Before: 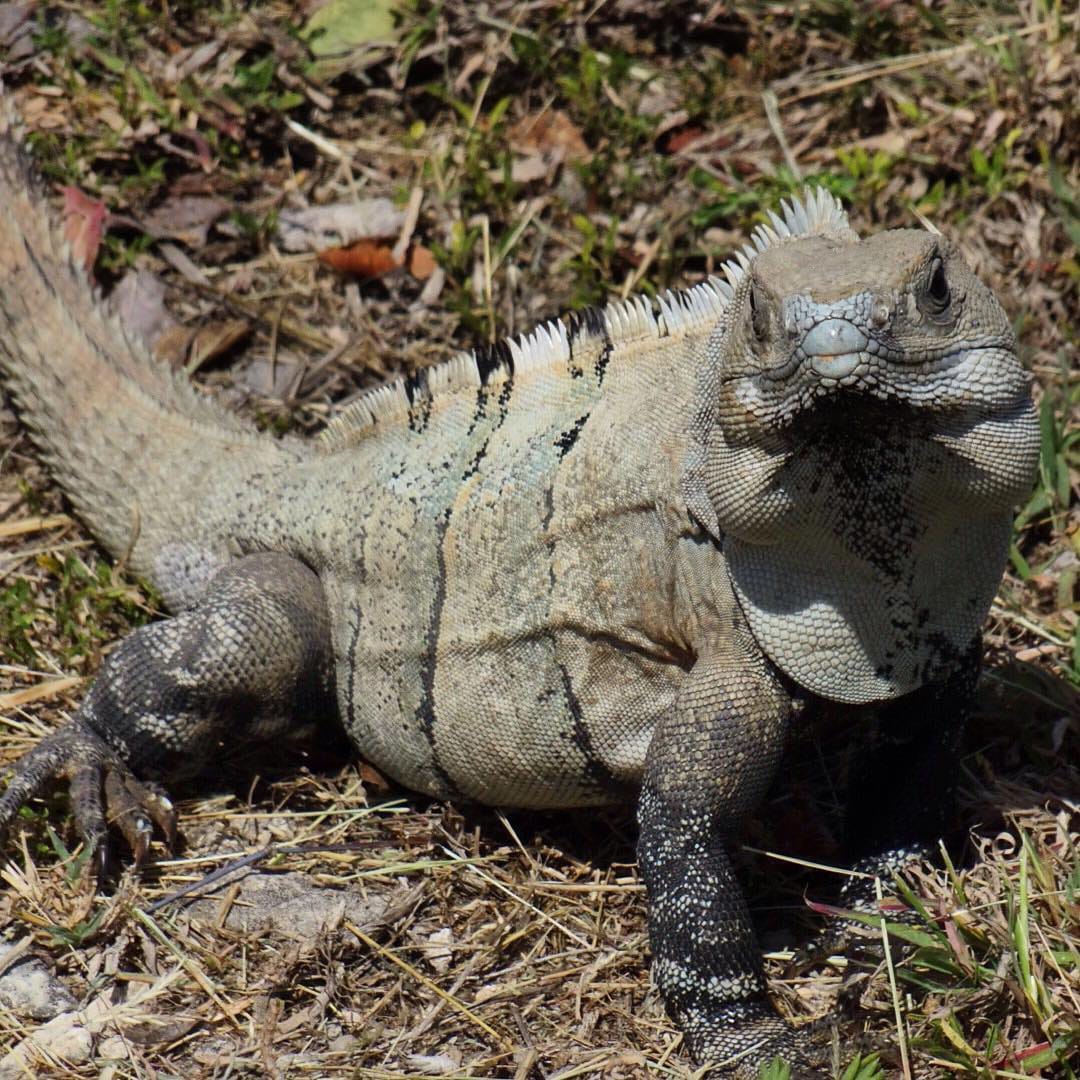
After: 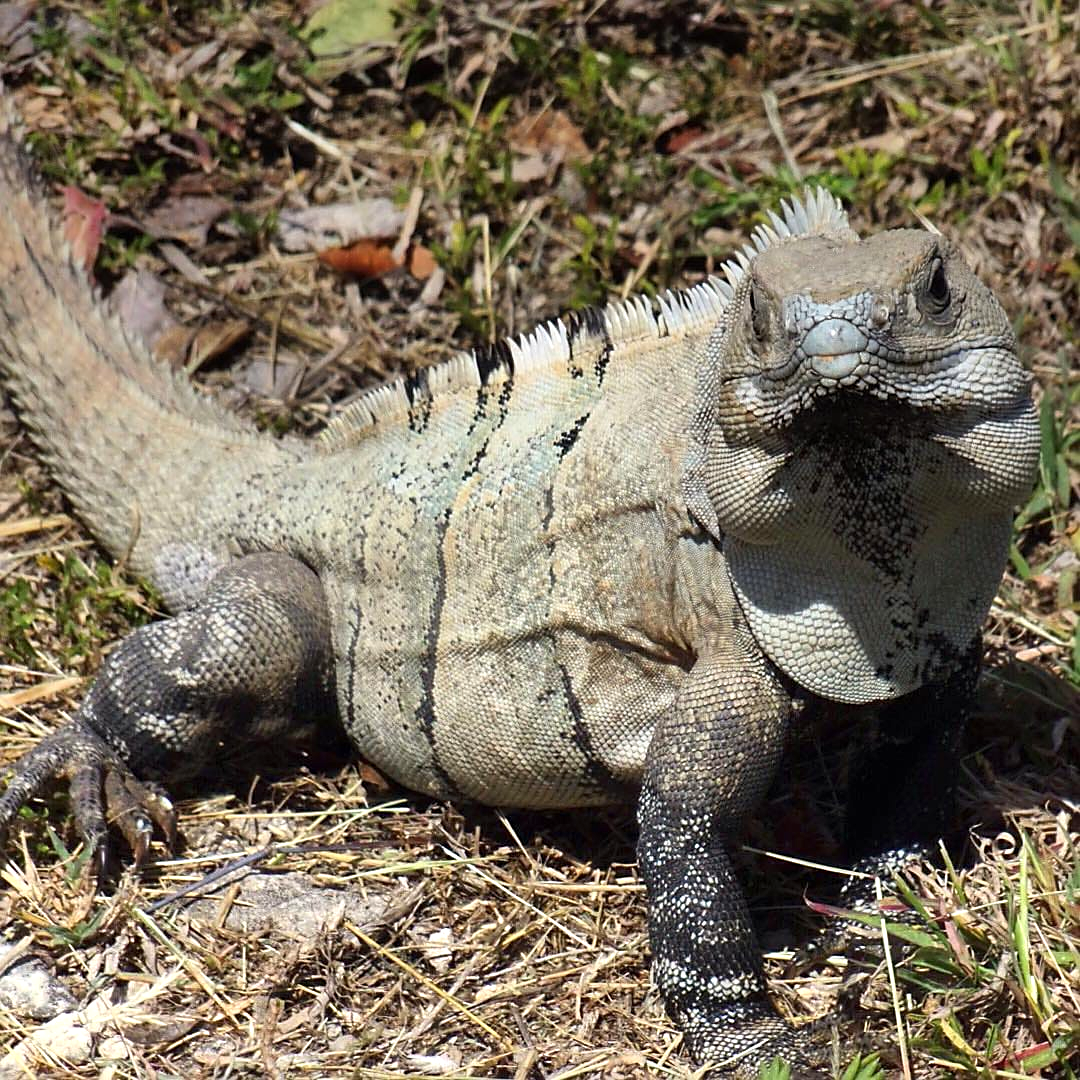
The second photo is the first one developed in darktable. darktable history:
exposure: exposure 0.74 EV, compensate highlight preservation false
graduated density: on, module defaults
sharpen: radius 1.864, amount 0.398, threshold 1.271
